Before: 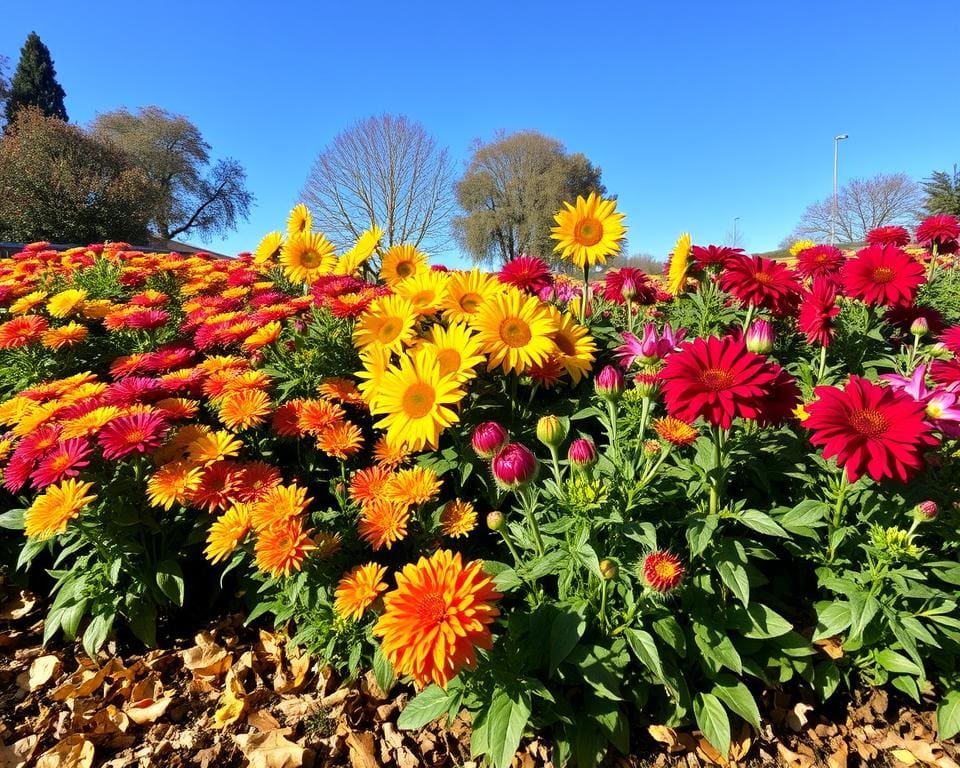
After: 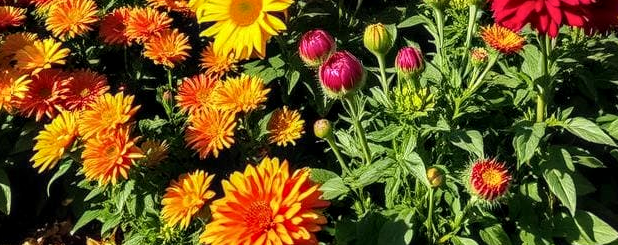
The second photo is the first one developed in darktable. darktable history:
local contrast: detail 130%
crop: left 18.091%, top 51.13%, right 17.525%, bottom 16.85%
